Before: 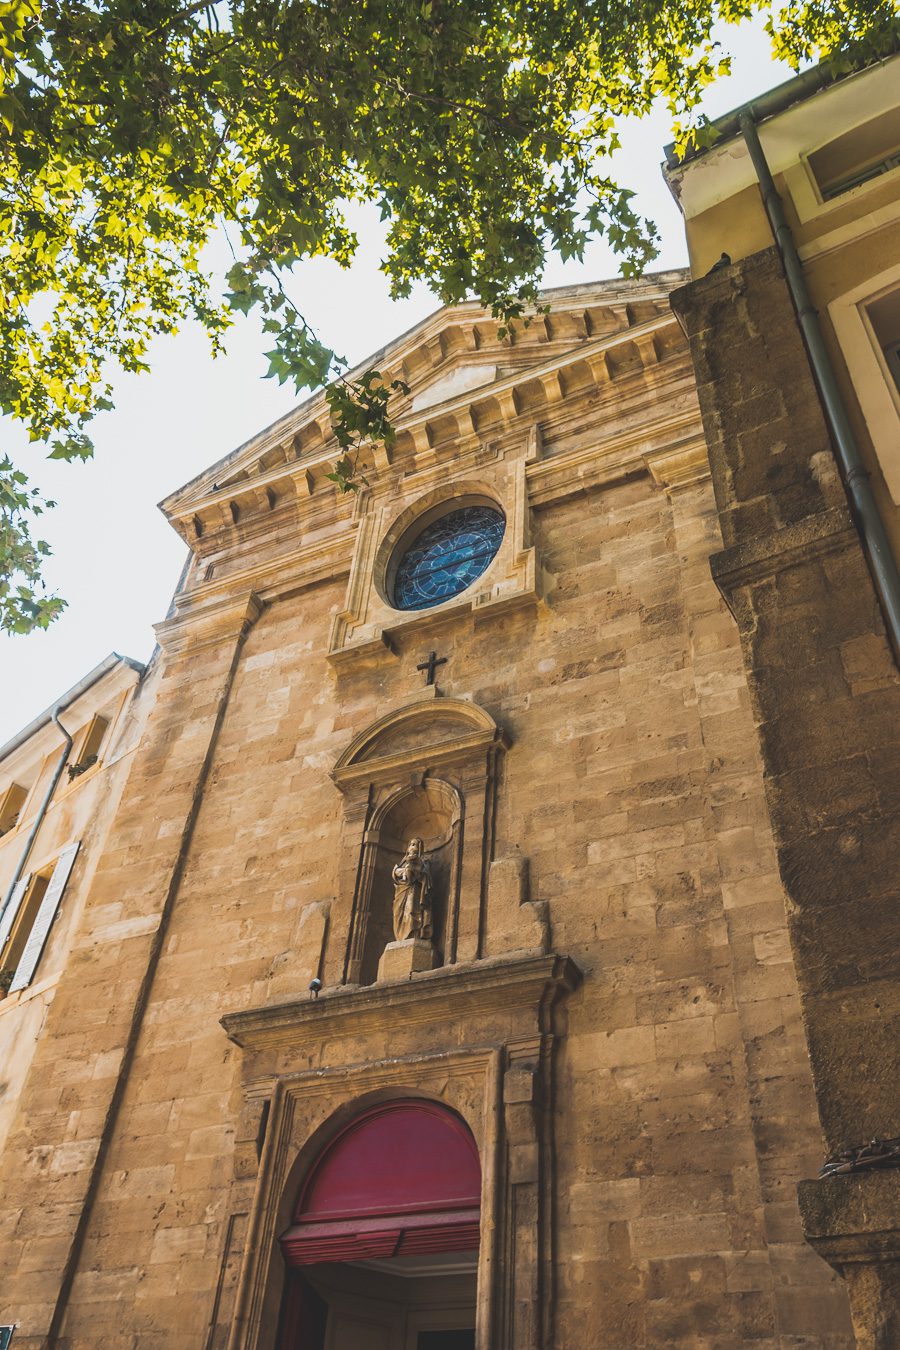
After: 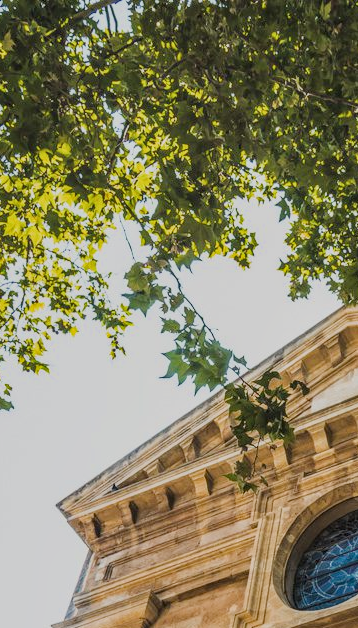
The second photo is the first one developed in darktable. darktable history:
haze removal: compatibility mode true, adaptive false
filmic rgb: black relative exposure -16 EV, white relative exposure 4.94 EV, hardness 6.24
crop and rotate: left 11.3%, top 0.05%, right 48.883%, bottom 53.417%
local contrast: highlights 28%, detail 130%
